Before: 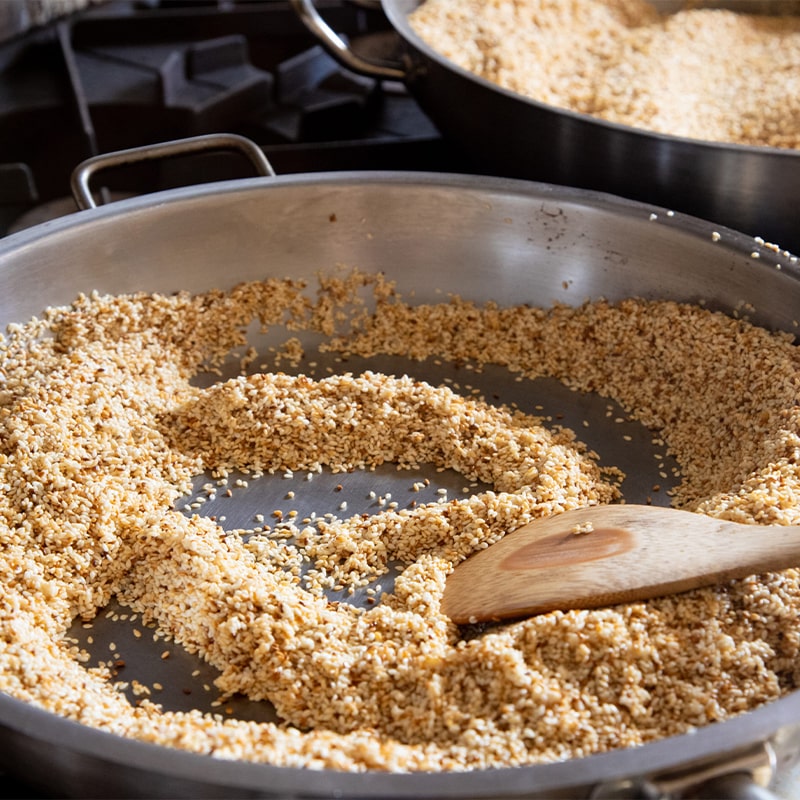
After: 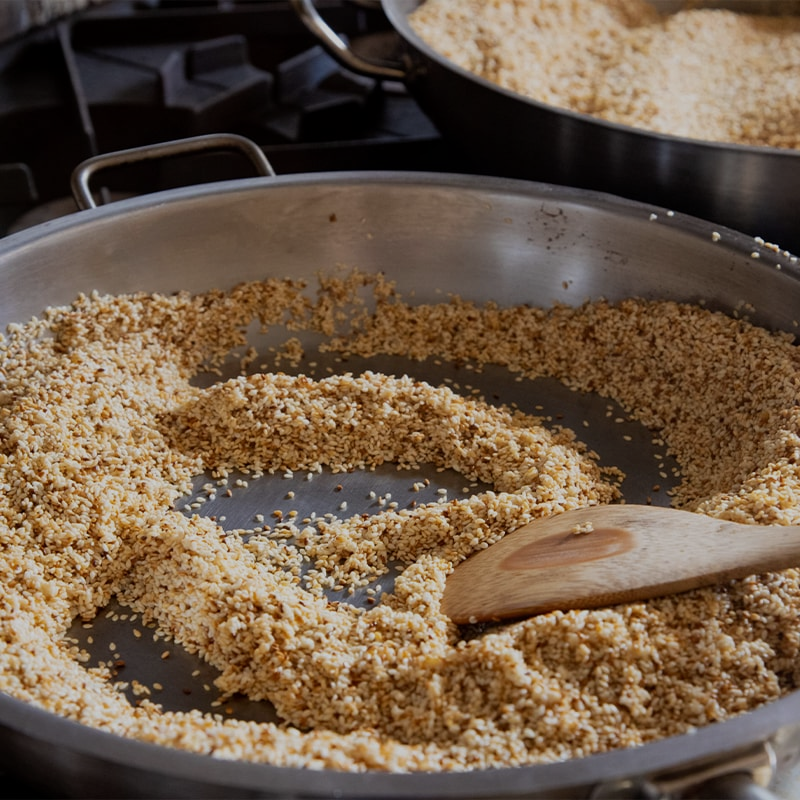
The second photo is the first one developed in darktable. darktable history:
exposure: black level correction 0, exposure -0.721 EV, compensate highlight preservation false
local contrast: mode bilateral grid, contrast 10, coarseness 25, detail 115%, midtone range 0.2
